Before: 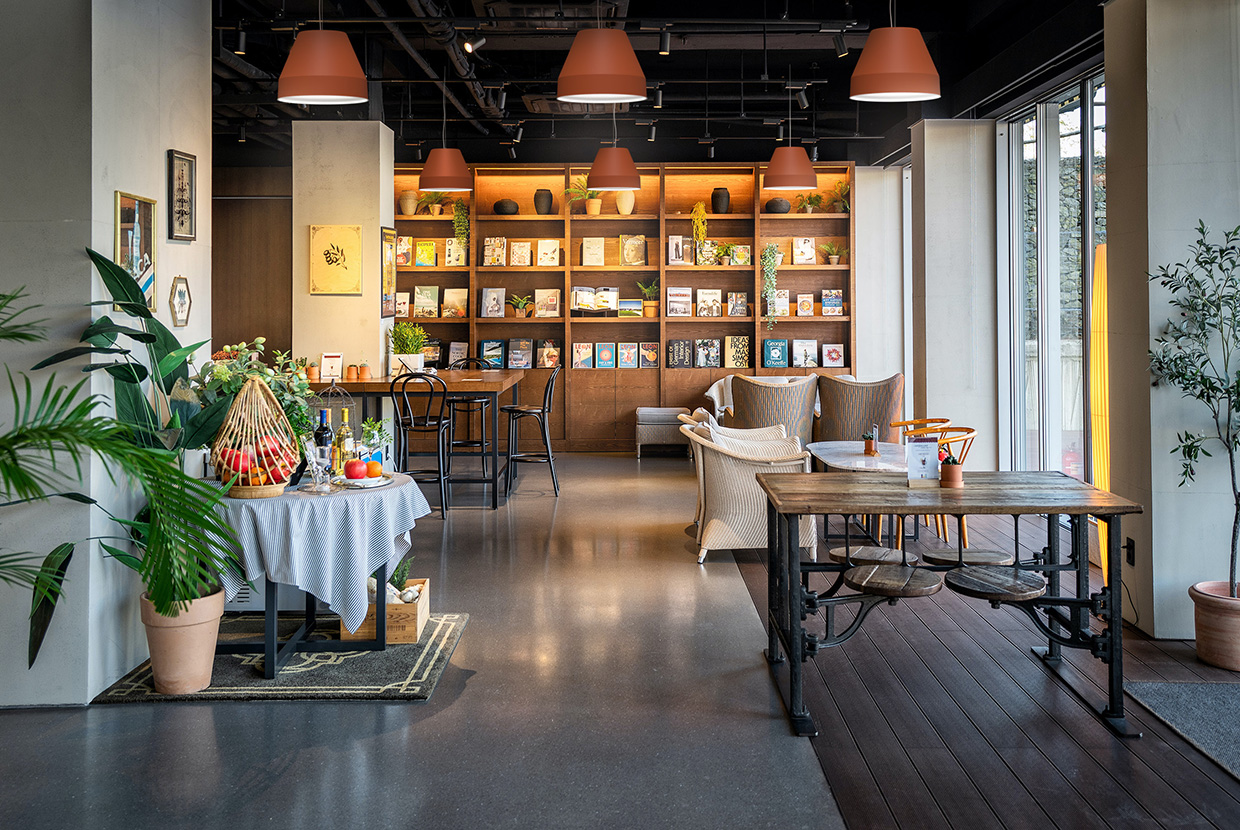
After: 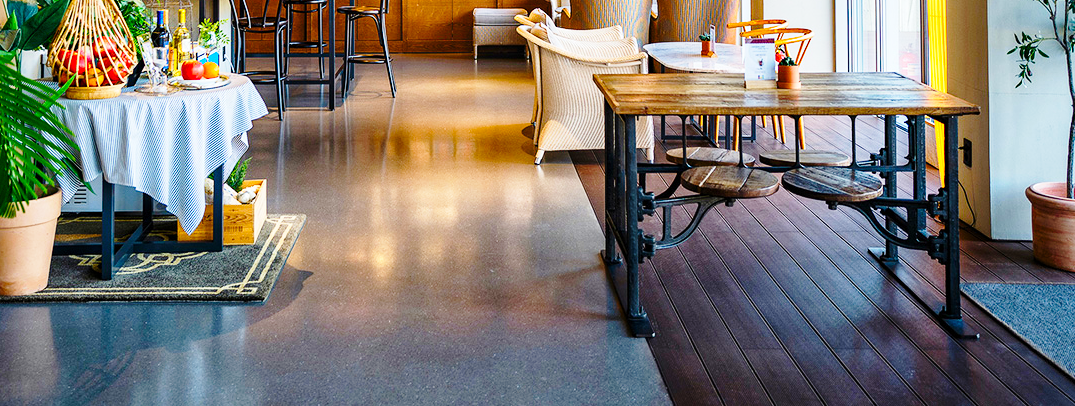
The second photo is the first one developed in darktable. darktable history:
base curve: curves: ch0 [(0, 0) (0.028, 0.03) (0.121, 0.232) (0.46, 0.748) (0.859, 0.968) (1, 1)], preserve colors none
crop and rotate: left 13.306%, top 48.129%, bottom 2.928%
vignetting: fall-off start 97.28%, fall-off radius 79%, brightness -0.462, saturation -0.3, width/height ratio 1.114, dithering 8-bit output, unbound false
color balance rgb: perceptual saturation grading › global saturation 20%, perceptual saturation grading › highlights -25%, perceptual saturation grading › shadows 25%, global vibrance 50%
